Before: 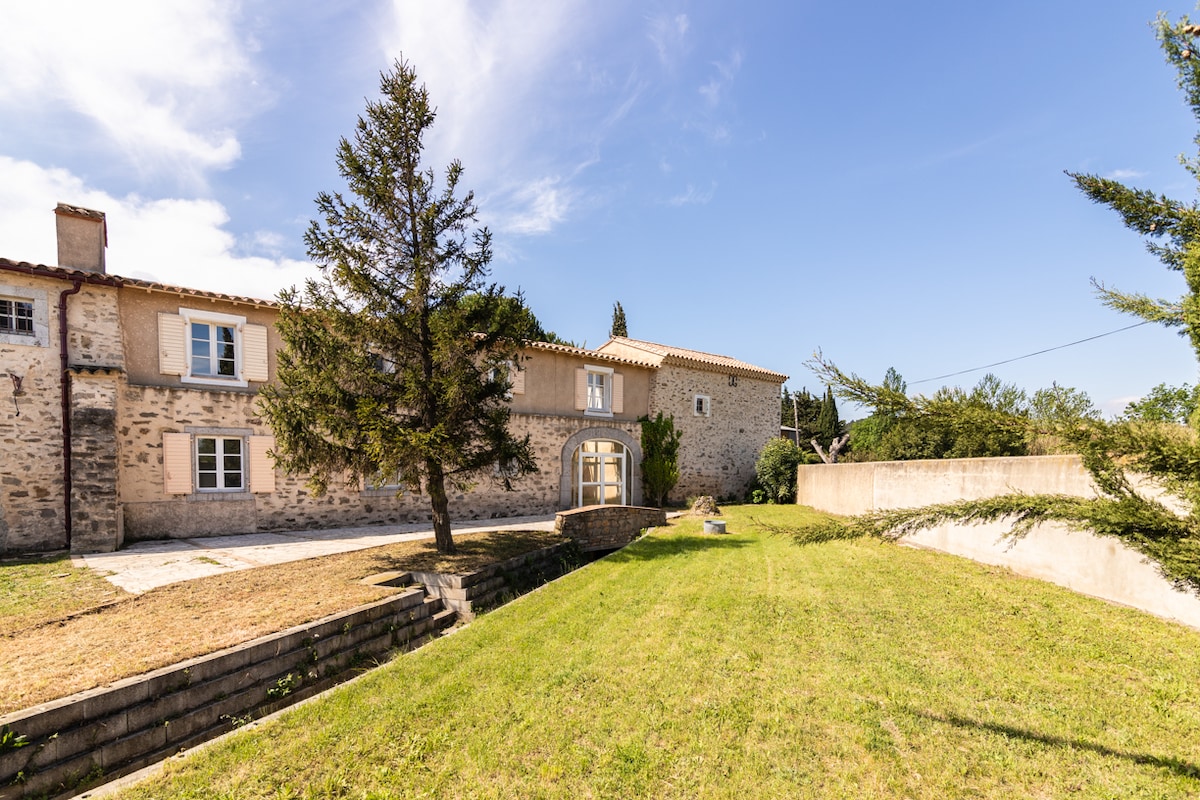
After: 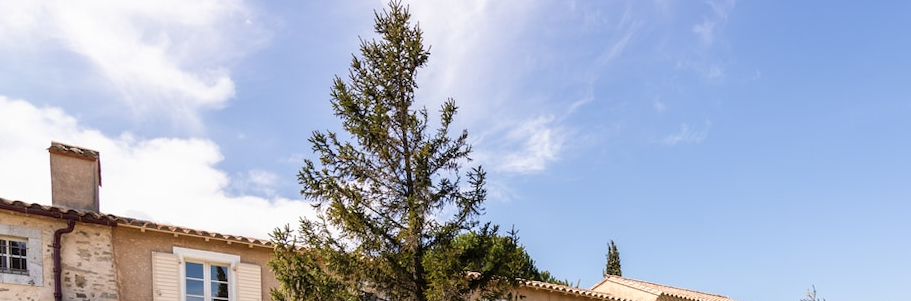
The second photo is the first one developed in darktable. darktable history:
crop: left 0.51%, top 7.637%, right 23.524%, bottom 54.706%
